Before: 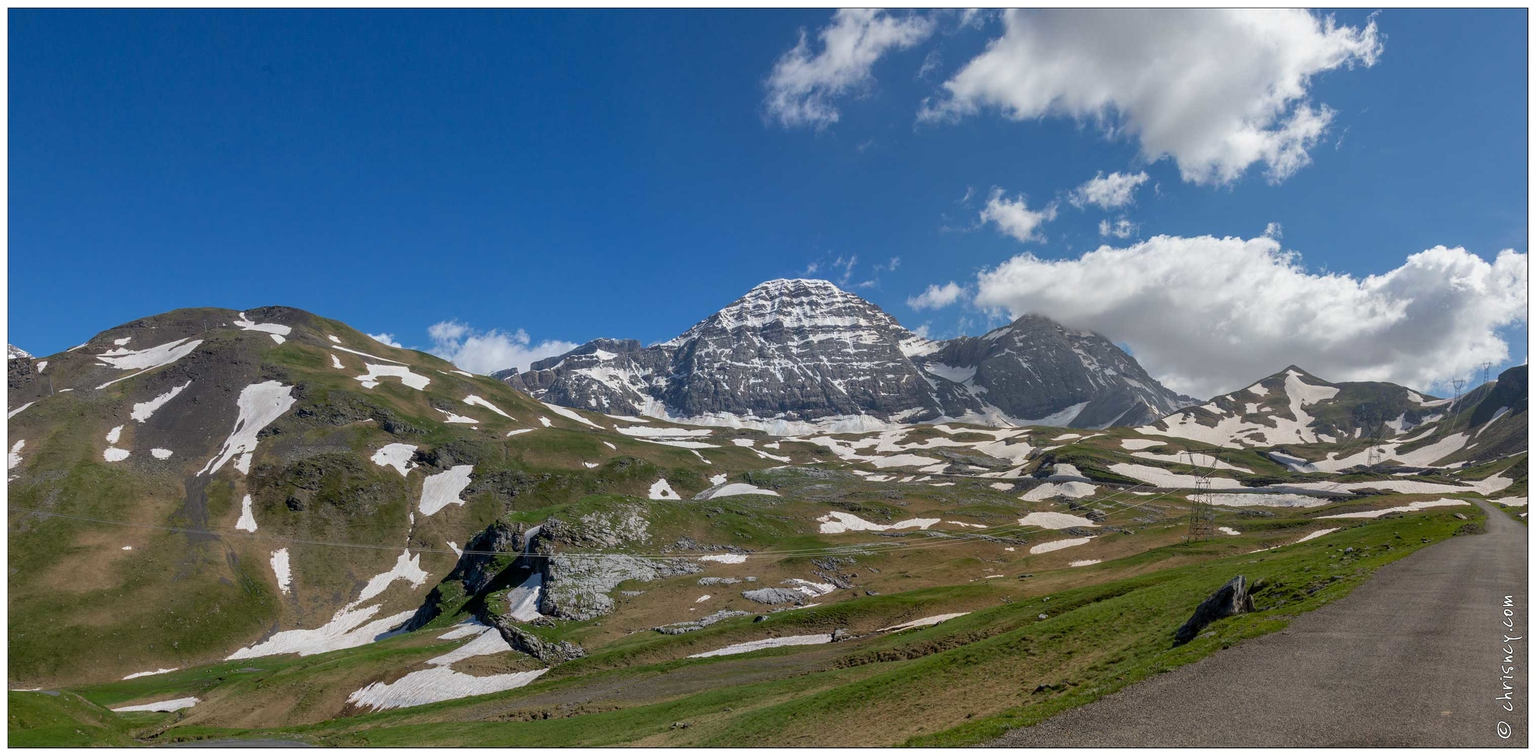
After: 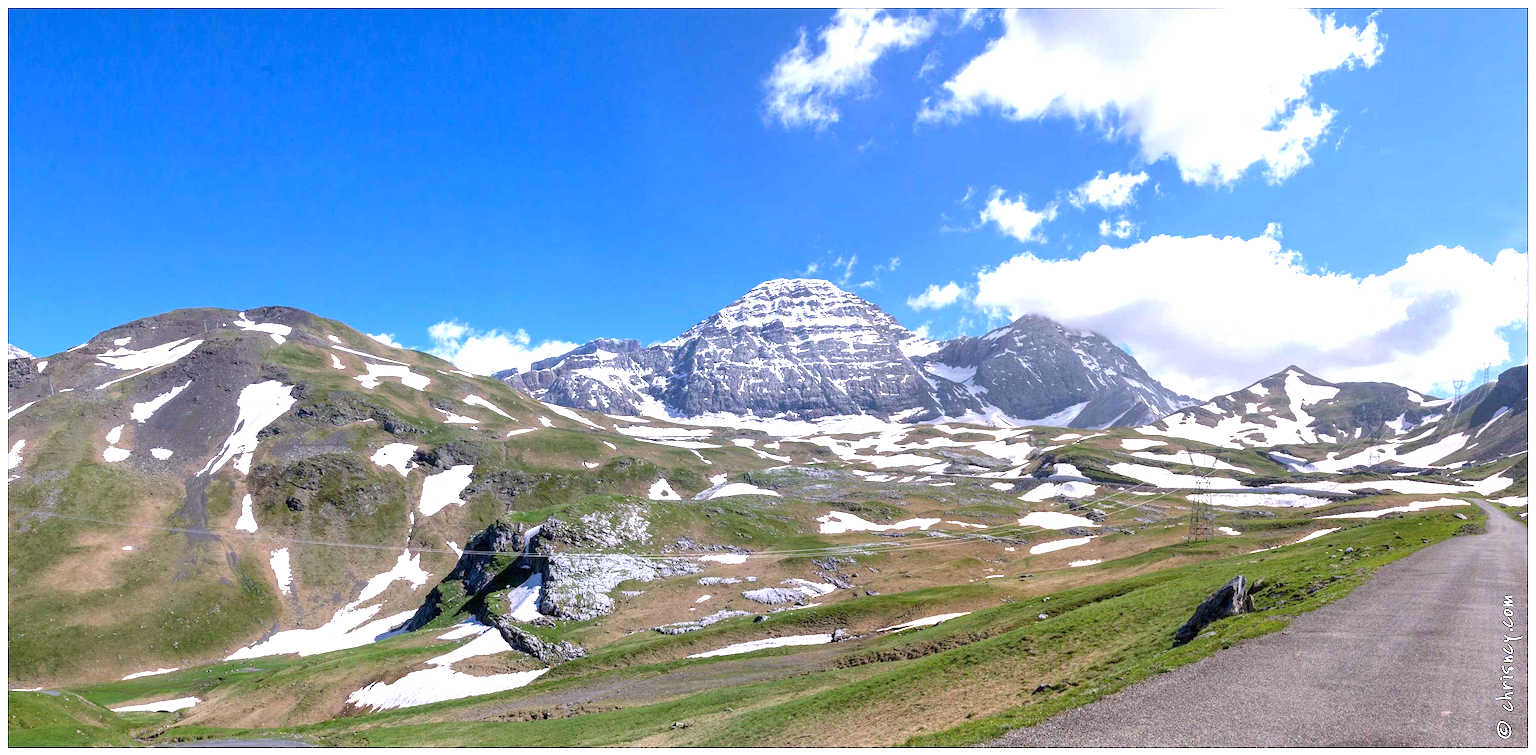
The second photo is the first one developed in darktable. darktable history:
color calibration: illuminant custom, x 0.363, y 0.385, temperature 4528.03 K
exposure: black level correction 0, exposure 1.4 EV, compensate highlight preservation false
